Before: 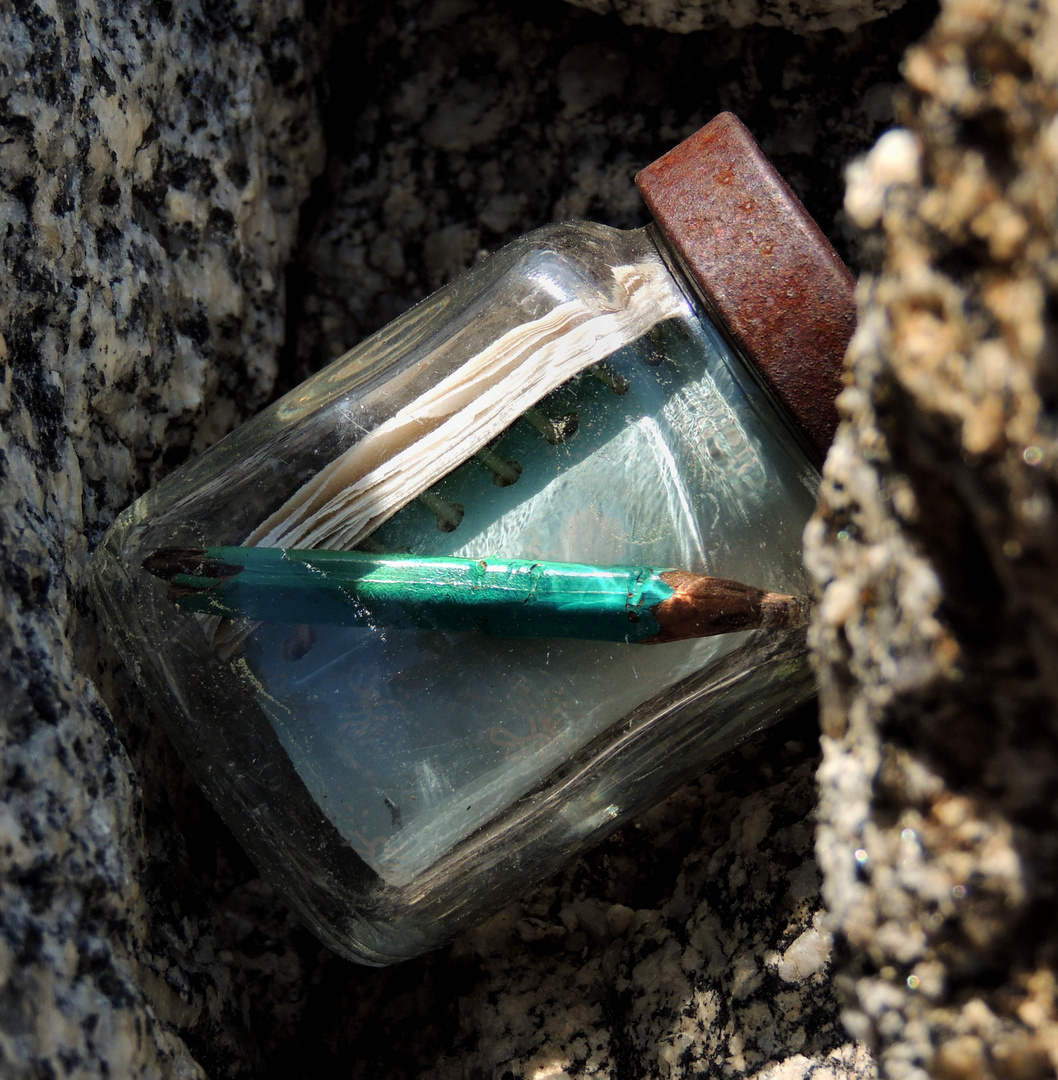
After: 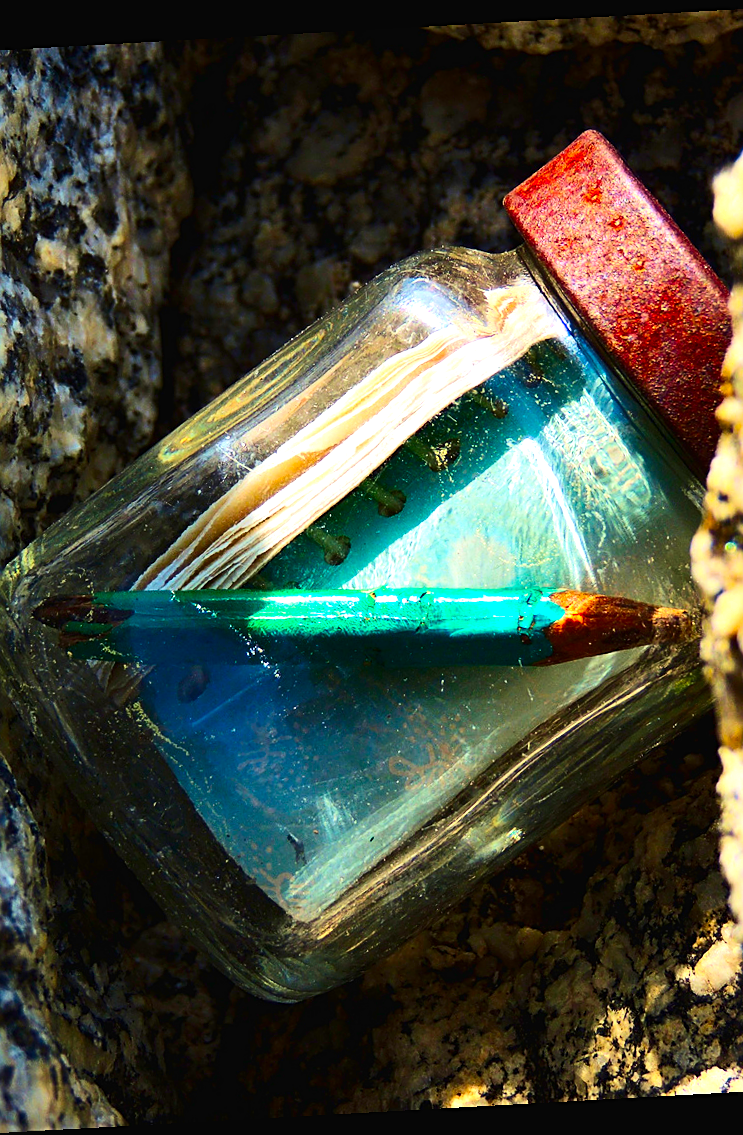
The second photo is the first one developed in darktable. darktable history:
crop and rotate: left 12.648%, right 20.685%
velvia: on, module defaults
exposure: black level correction -0.002, exposure 0.708 EV, compensate exposure bias true, compensate highlight preservation false
color balance rgb: linear chroma grading › global chroma 8.33%, perceptual saturation grading › global saturation 18.52%, global vibrance 7.87%
sharpen: on, module defaults
contrast brightness saturation: contrast 0.26, brightness 0.02, saturation 0.87
rotate and perspective: rotation -3.18°, automatic cropping off
